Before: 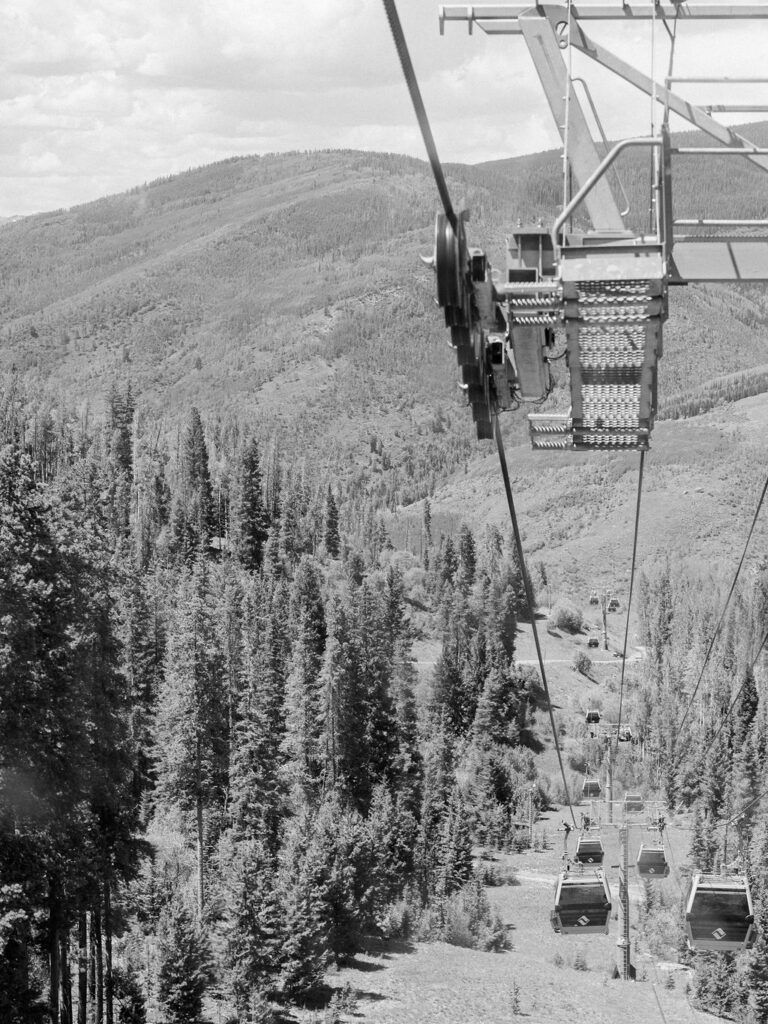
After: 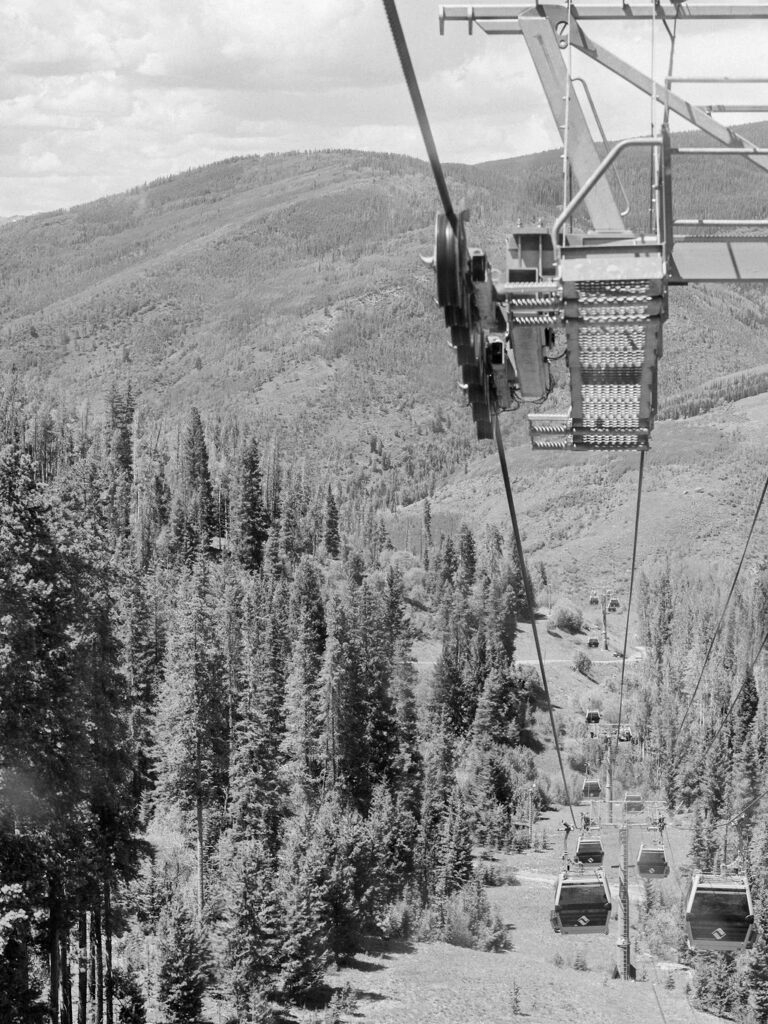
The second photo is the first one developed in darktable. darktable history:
shadows and highlights: shadows 52.17, highlights -28.29, soften with gaussian
